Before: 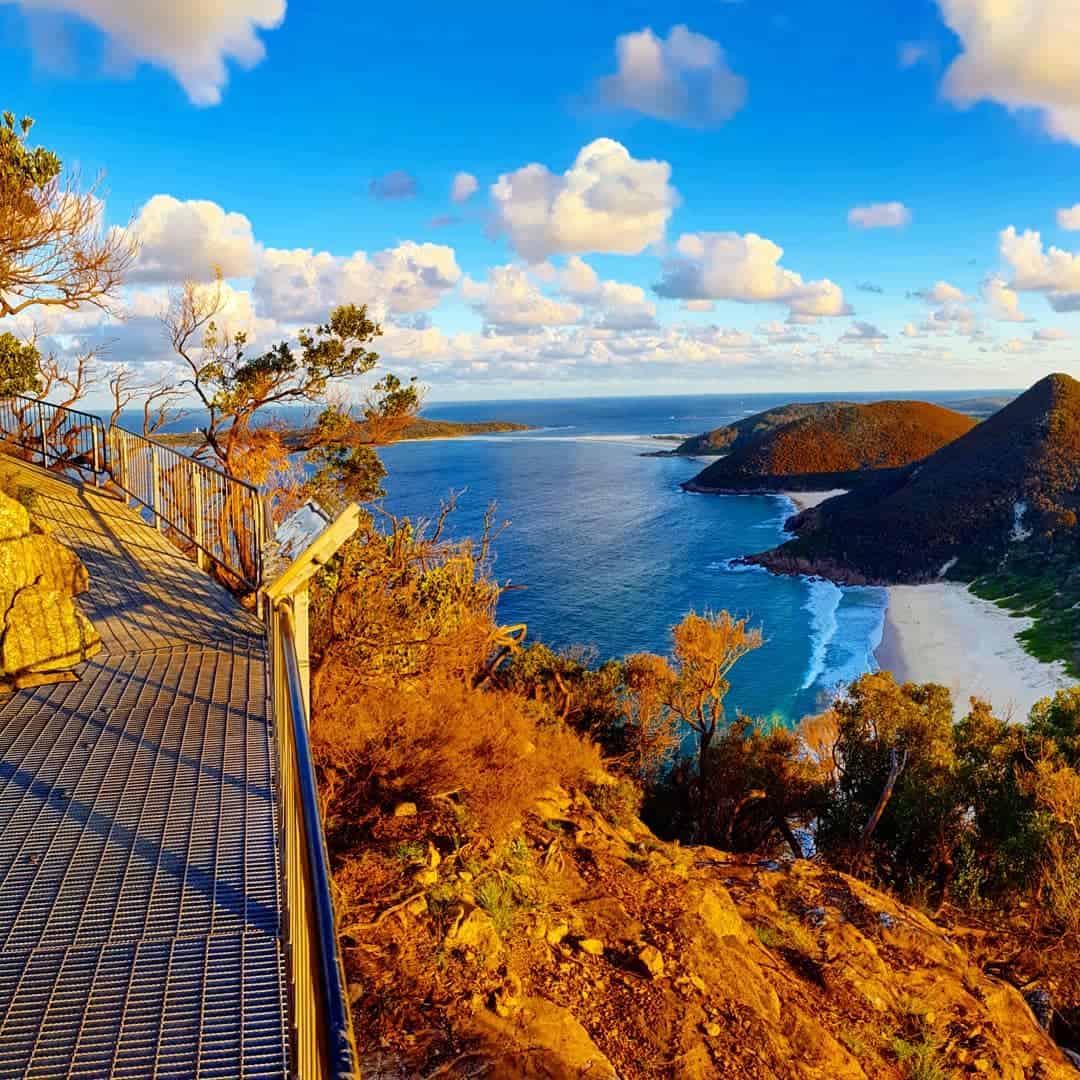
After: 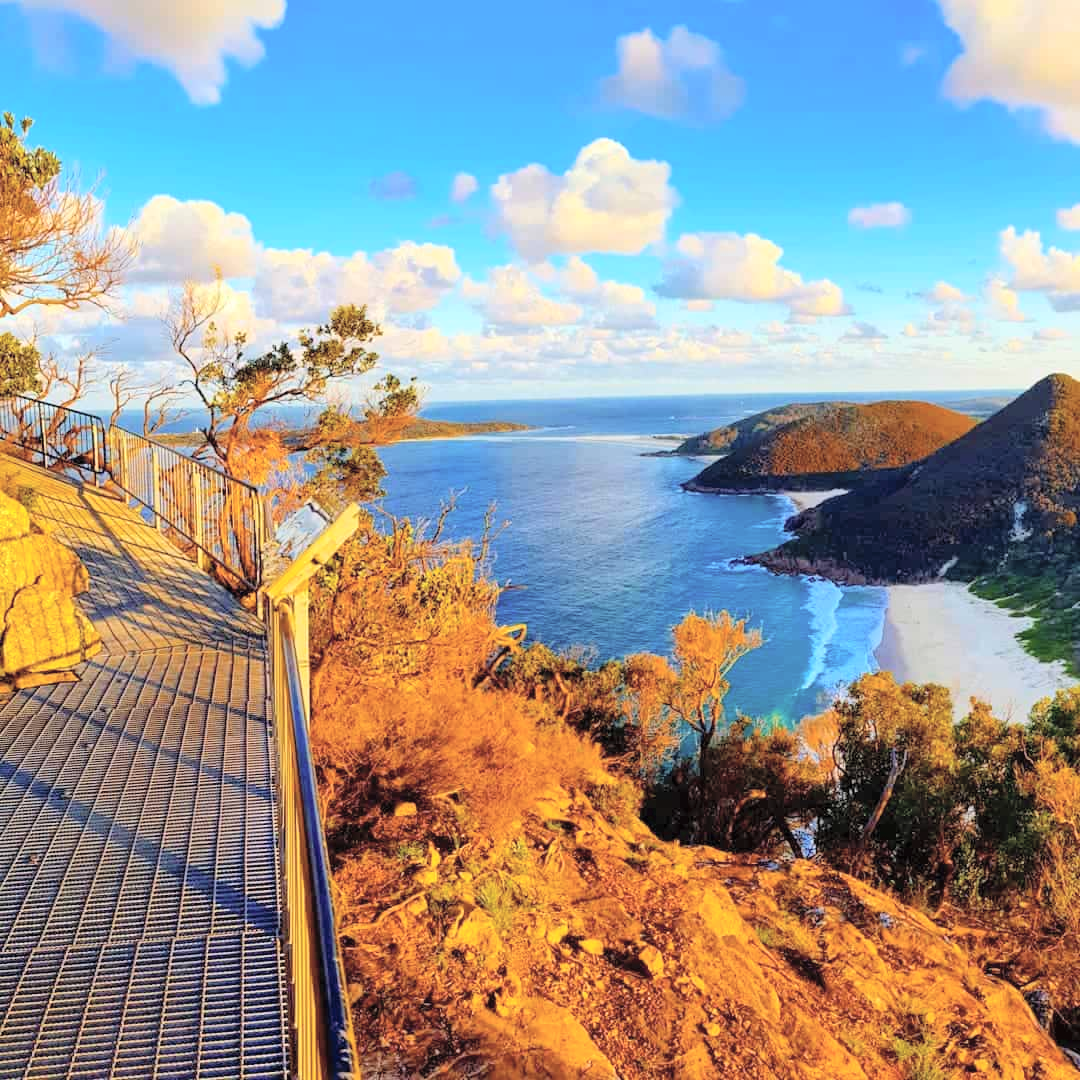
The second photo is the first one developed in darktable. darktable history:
global tonemap: drago (0.7, 100)
color balance rgb: global vibrance 10%
